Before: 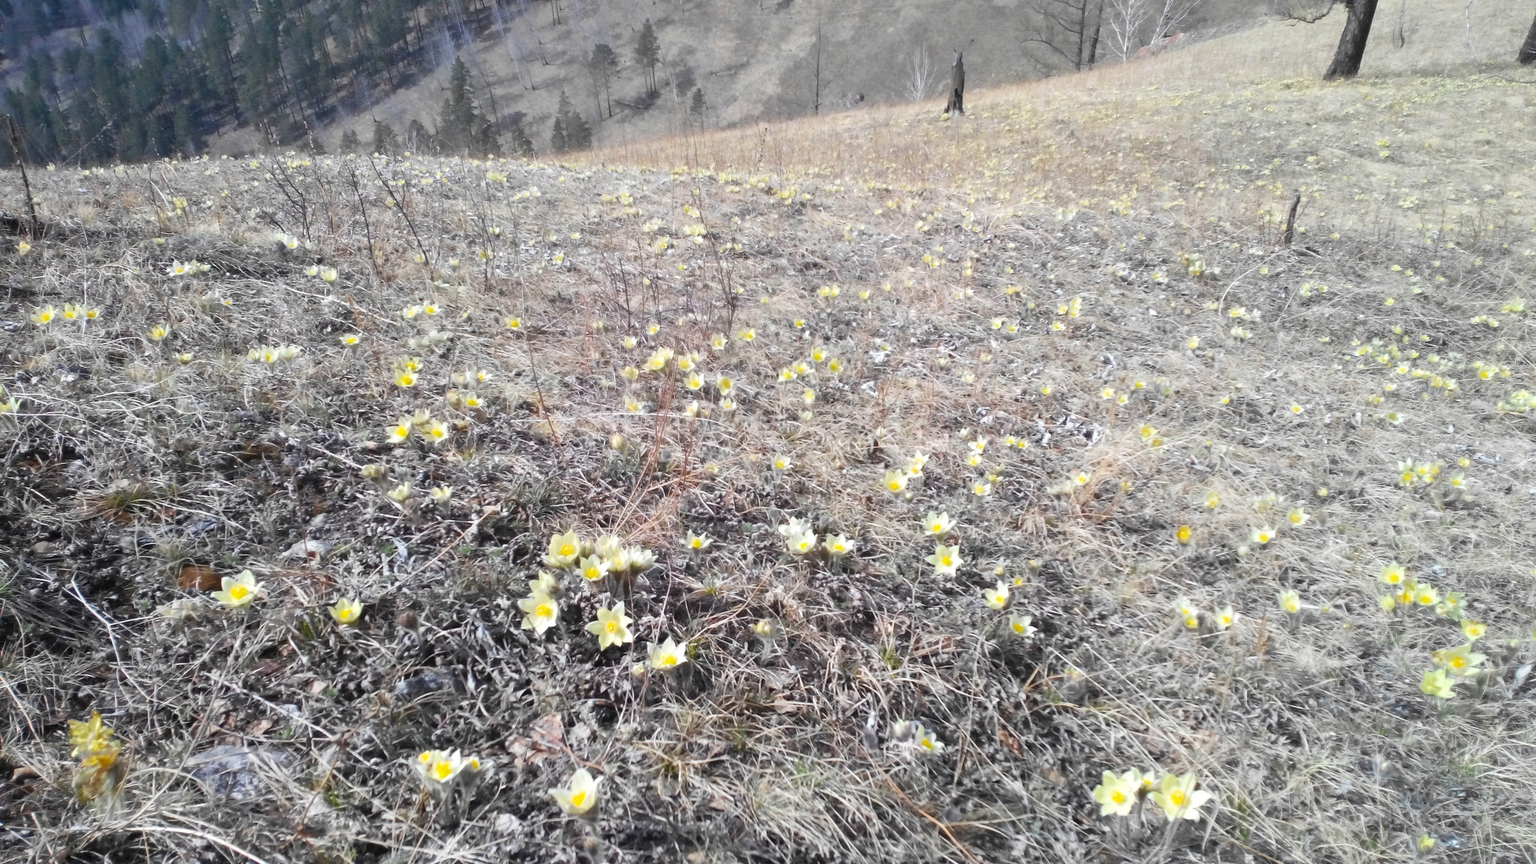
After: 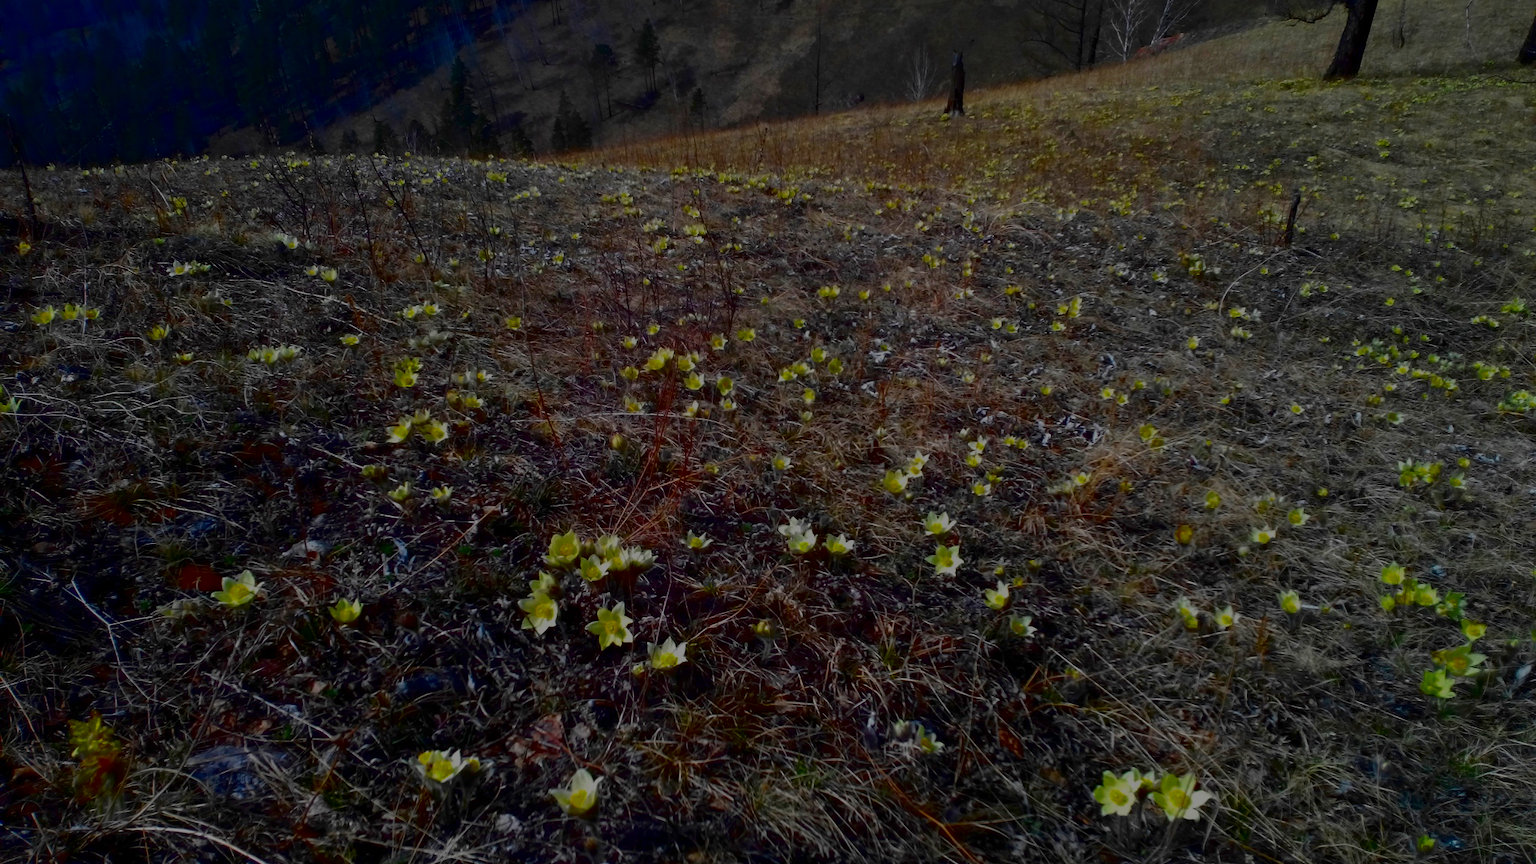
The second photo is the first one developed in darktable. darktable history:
exposure: black level correction 0.009, exposure -0.637 EV, compensate highlight preservation false
contrast brightness saturation: brightness -1, saturation 1
